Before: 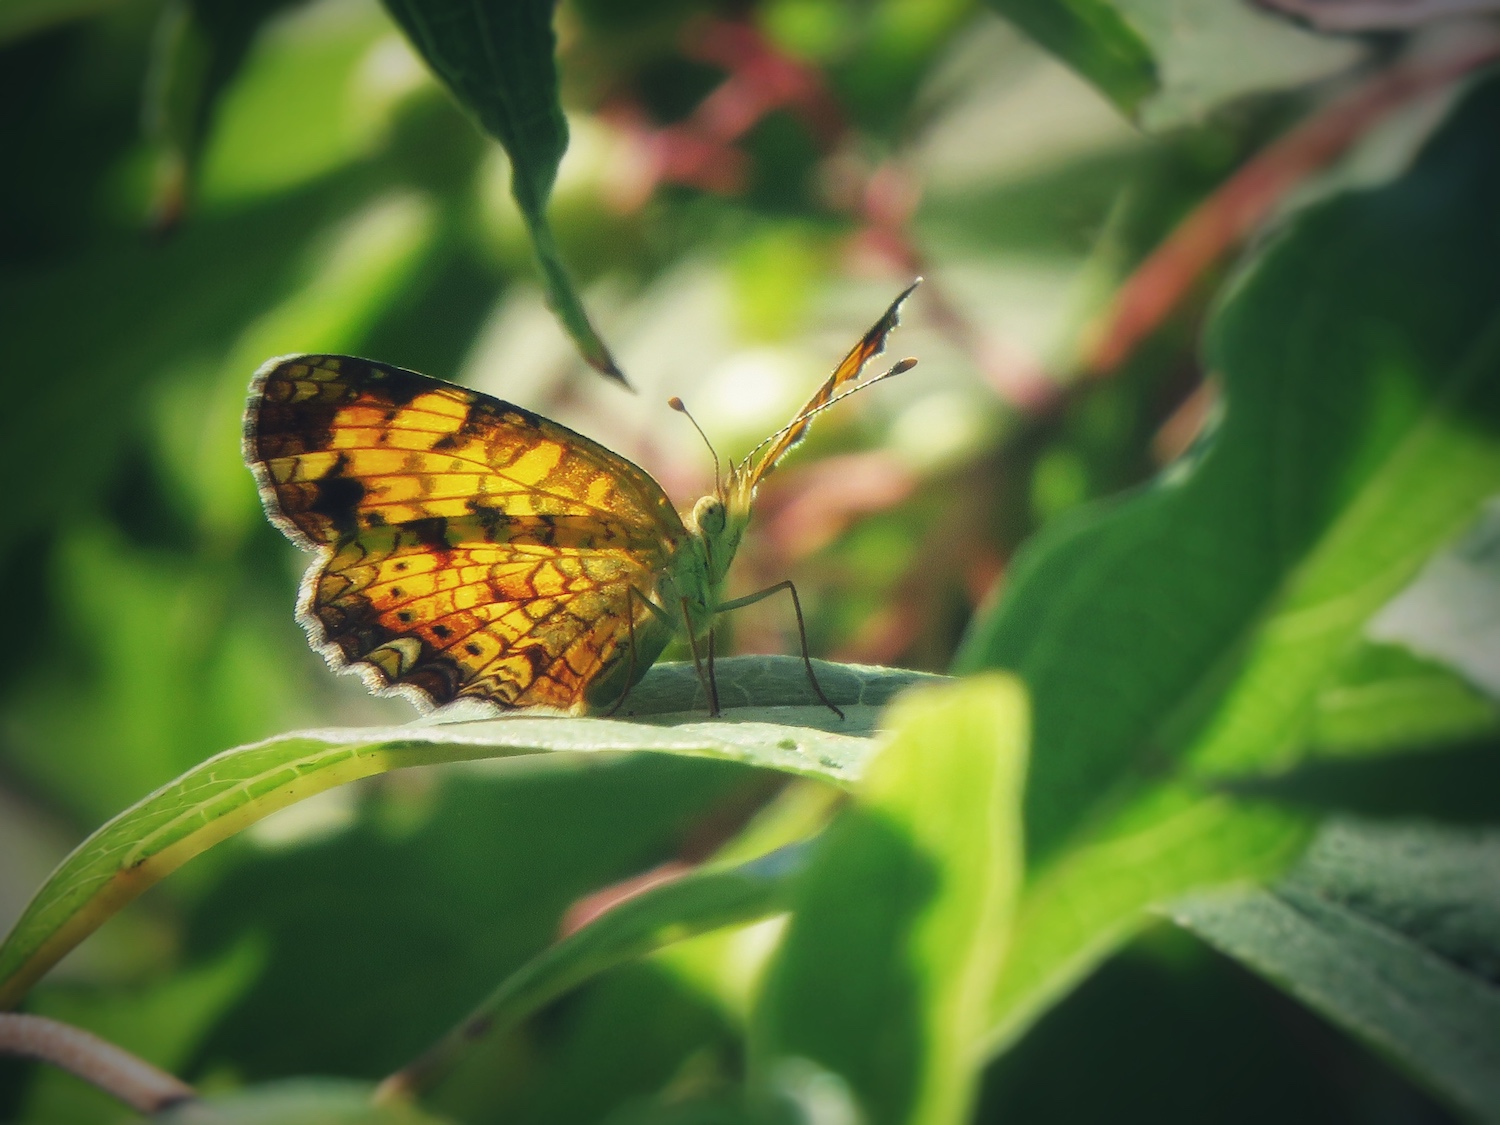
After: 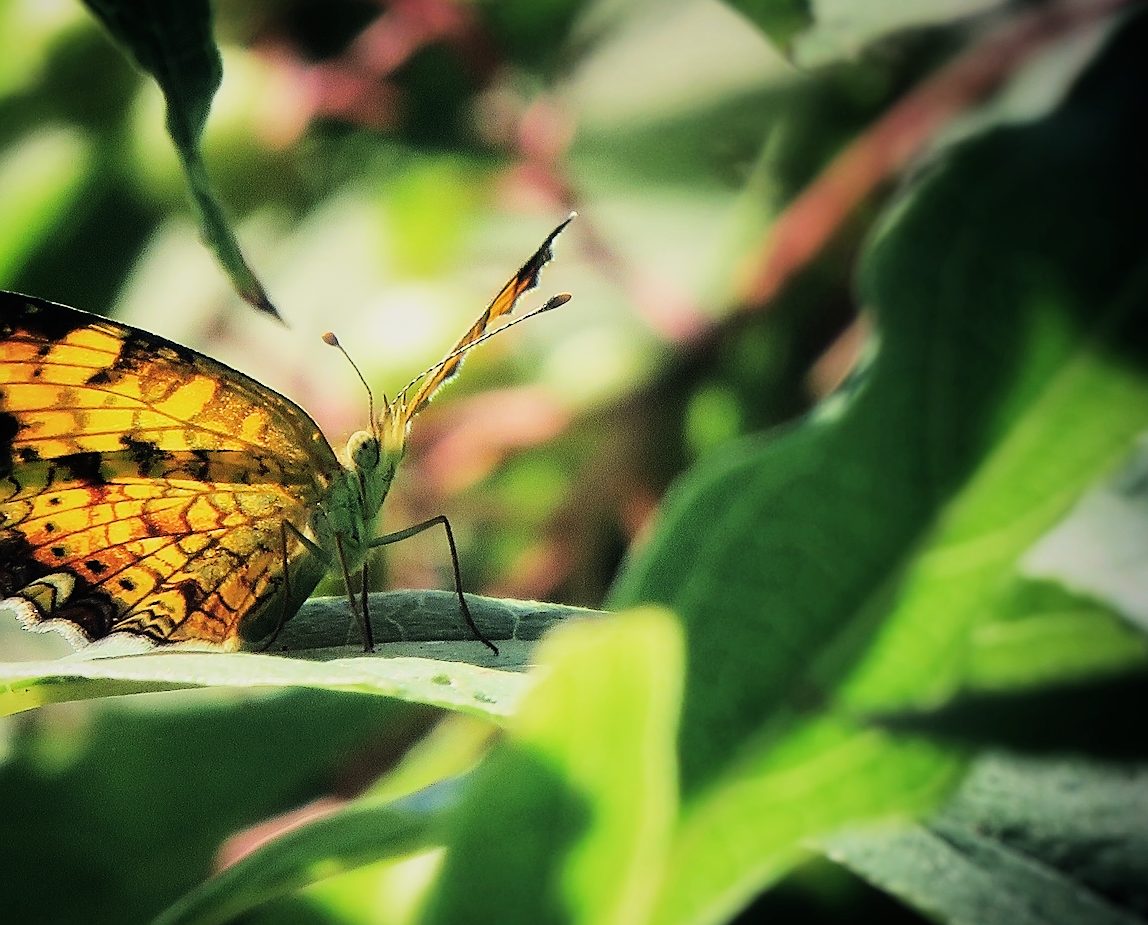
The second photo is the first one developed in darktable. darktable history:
crop: left 23.095%, top 5.827%, bottom 11.854%
tone equalizer: -8 EV -1.08 EV, -7 EV -1.01 EV, -6 EV -0.867 EV, -5 EV -0.578 EV, -3 EV 0.578 EV, -2 EV 0.867 EV, -1 EV 1.01 EV, +0 EV 1.08 EV, edges refinement/feathering 500, mask exposure compensation -1.57 EV, preserve details no
sharpen: radius 1.4, amount 1.25, threshold 0.7
filmic rgb: black relative exposure -7.15 EV, white relative exposure 5.36 EV, hardness 3.02, color science v6 (2022)
